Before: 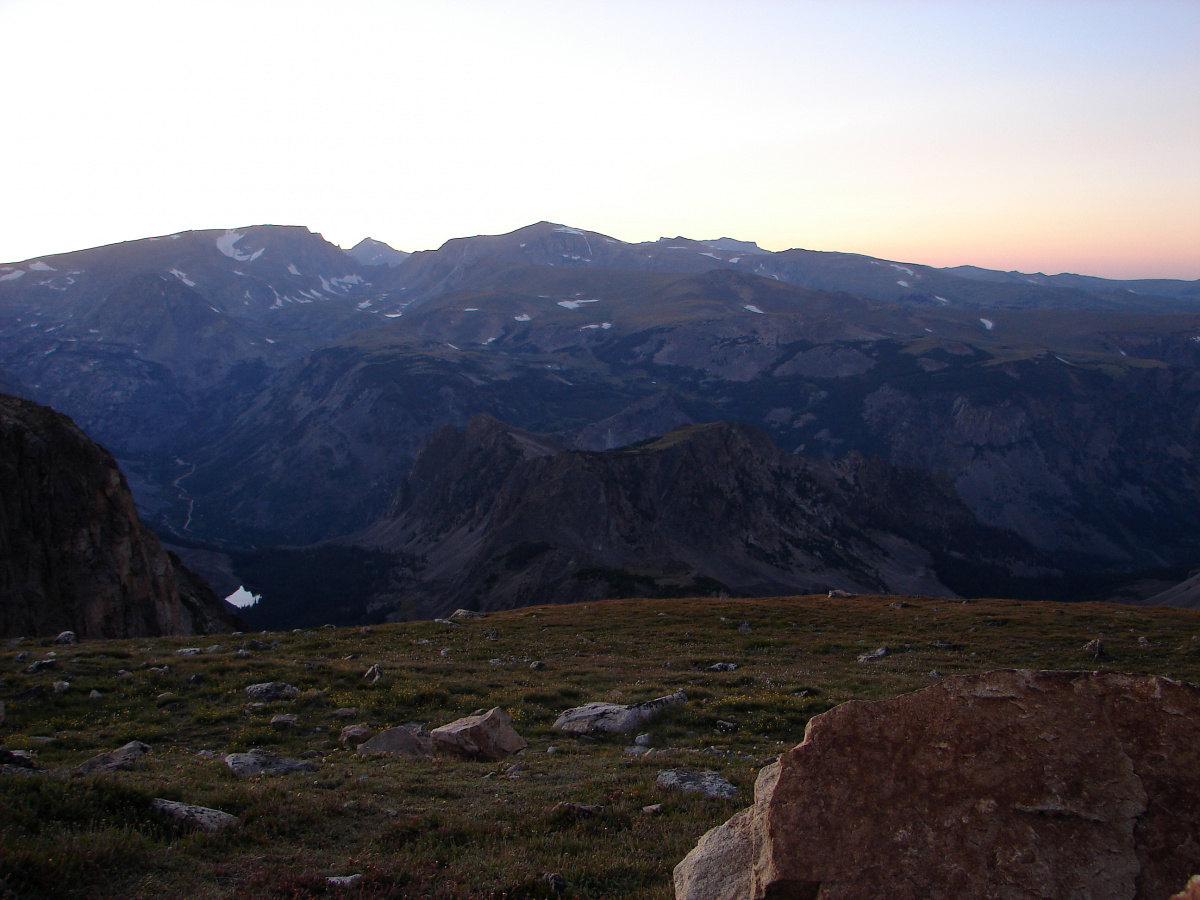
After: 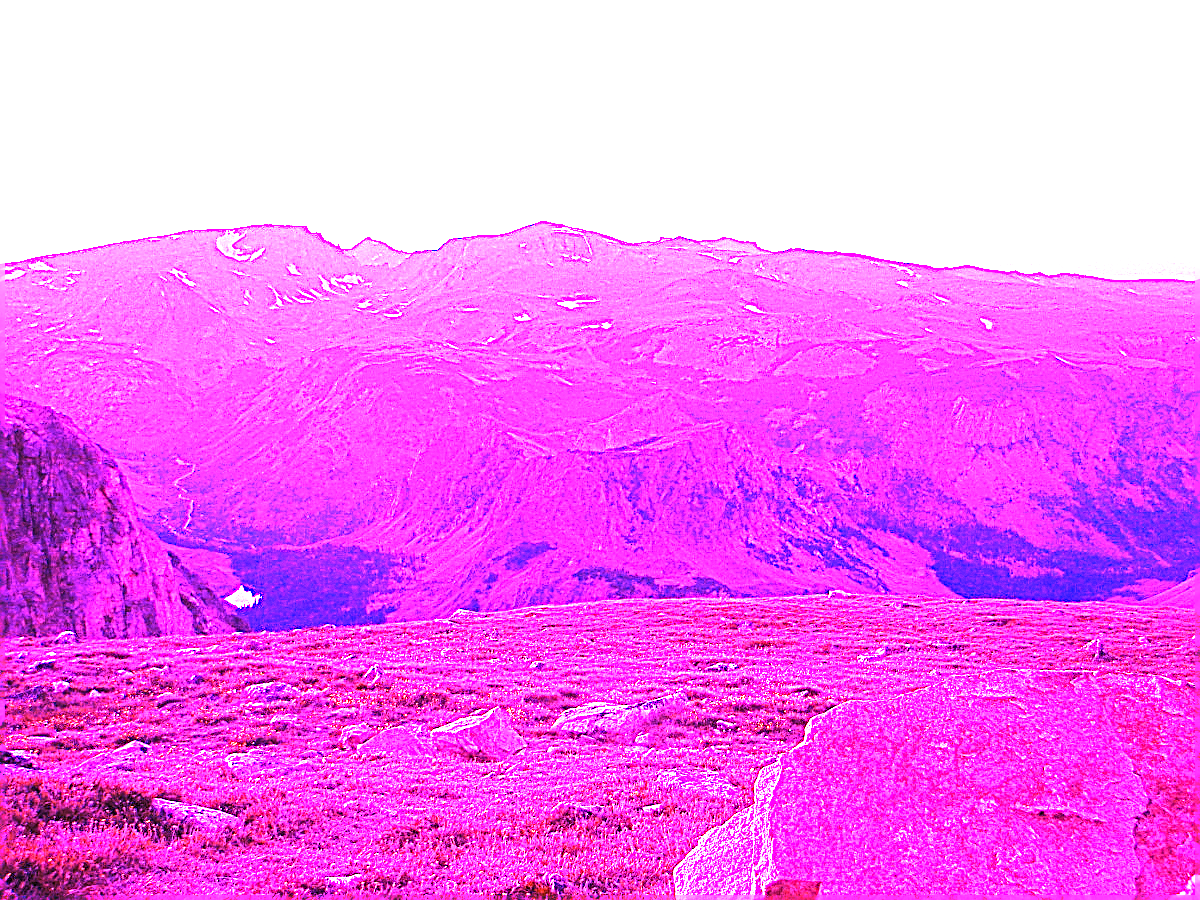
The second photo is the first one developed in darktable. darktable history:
sharpen: on, module defaults
white balance: red 8, blue 8
exposure: black level correction -0.002, exposure 1.35 EV, compensate highlight preservation false
